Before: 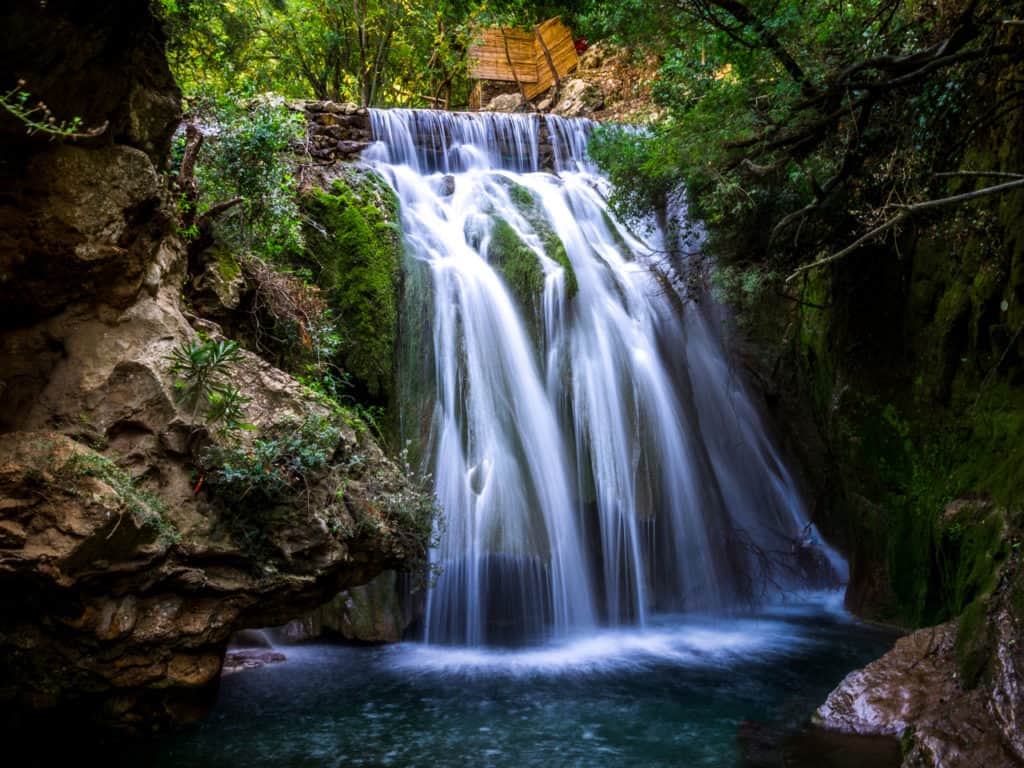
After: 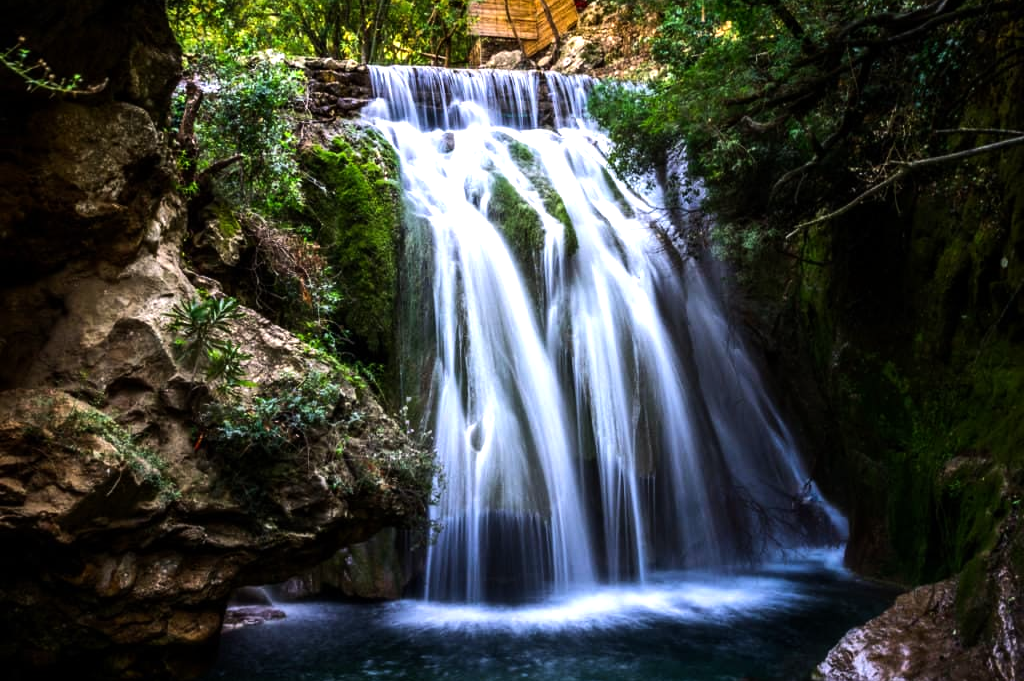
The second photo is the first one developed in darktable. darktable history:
crop and rotate: top 5.609%, bottom 5.609%
tone equalizer: -8 EV -0.75 EV, -7 EV -0.7 EV, -6 EV -0.6 EV, -5 EV -0.4 EV, -3 EV 0.4 EV, -2 EV 0.6 EV, -1 EV 0.7 EV, +0 EV 0.75 EV, edges refinement/feathering 500, mask exposure compensation -1.57 EV, preserve details no
